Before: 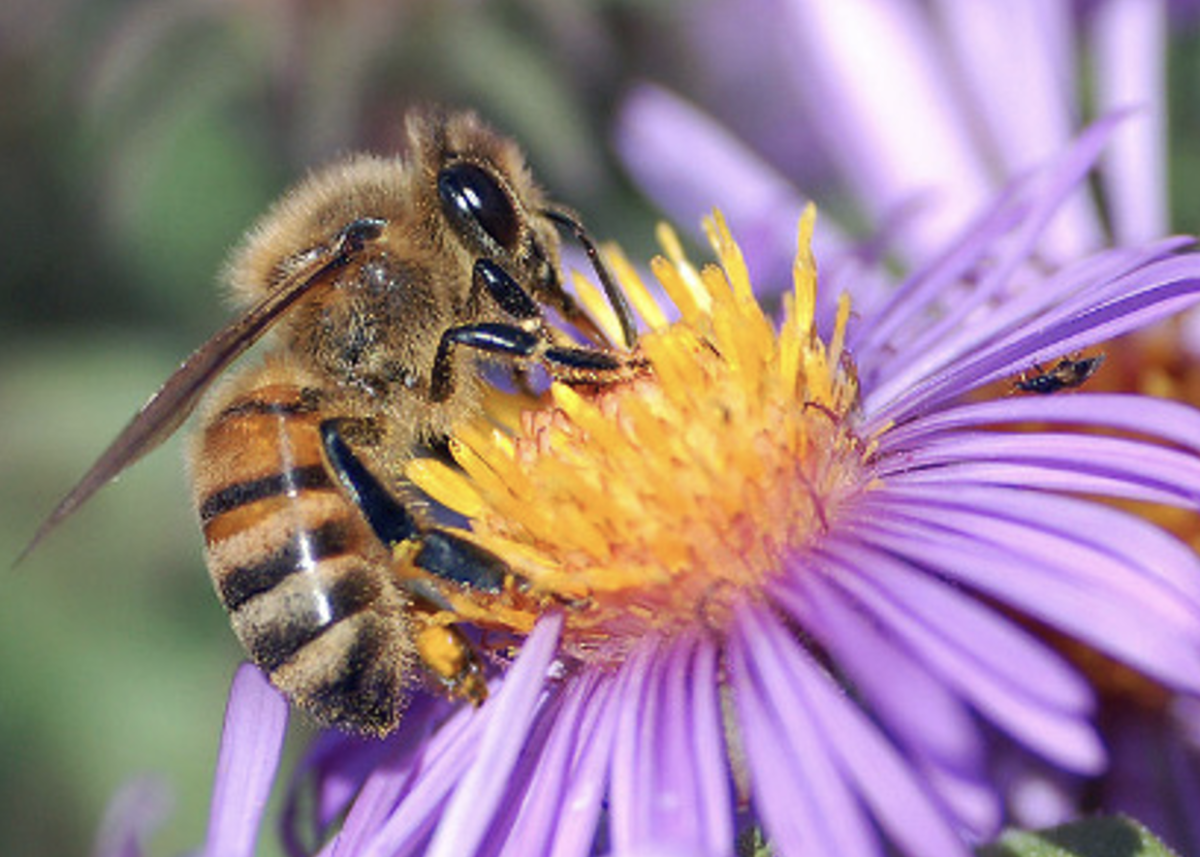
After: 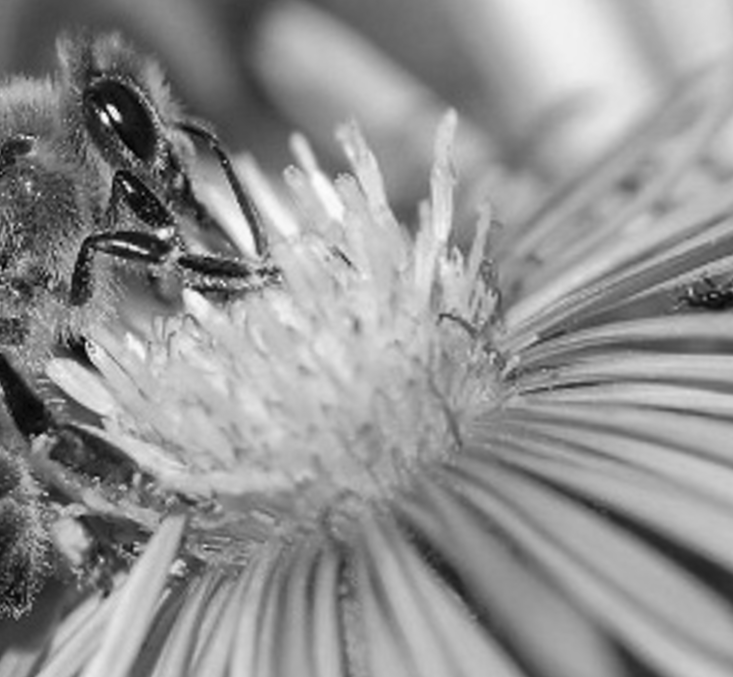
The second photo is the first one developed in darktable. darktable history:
rotate and perspective: rotation 1.69°, lens shift (vertical) -0.023, lens shift (horizontal) -0.291, crop left 0.025, crop right 0.988, crop top 0.092, crop bottom 0.842
crop and rotate: left 22.918%, top 5.629%, right 14.711%, bottom 2.247%
monochrome: a 32, b 64, size 2.3
